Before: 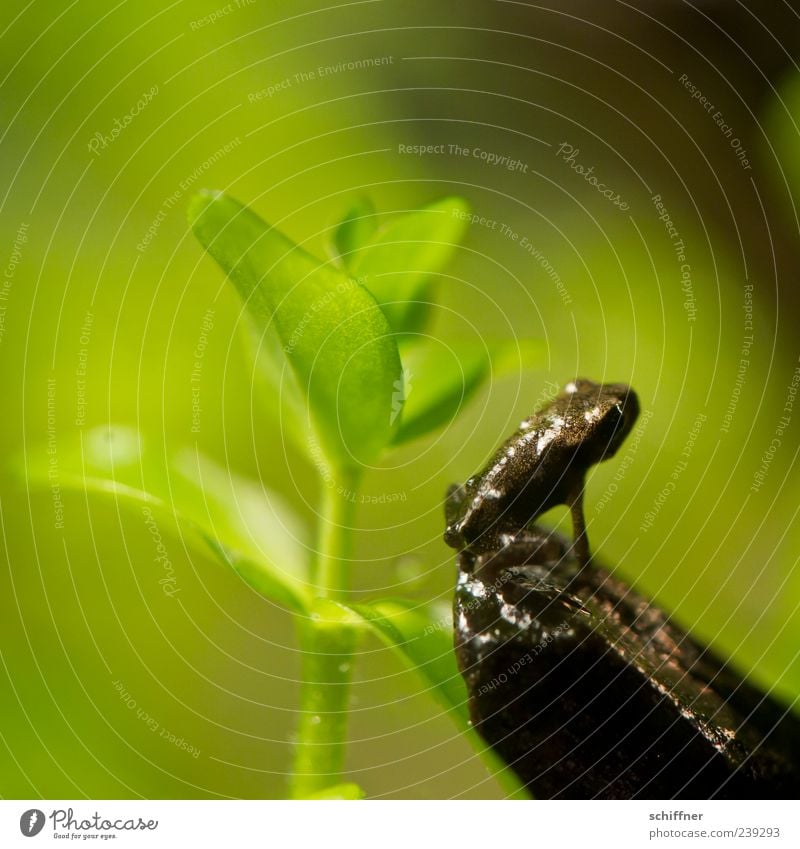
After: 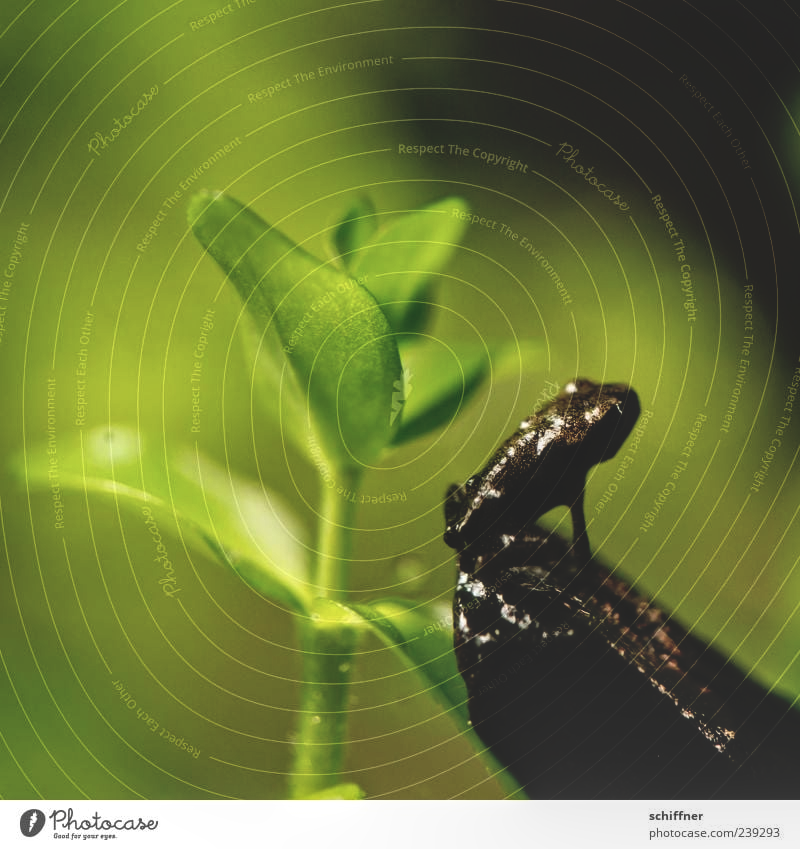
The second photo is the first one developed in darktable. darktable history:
local contrast: on, module defaults
base curve: curves: ch0 [(0, 0.02) (0.083, 0.036) (1, 1)], preserve colors none
contrast brightness saturation: contrast 0.06, brightness -0.01, saturation -0.23
